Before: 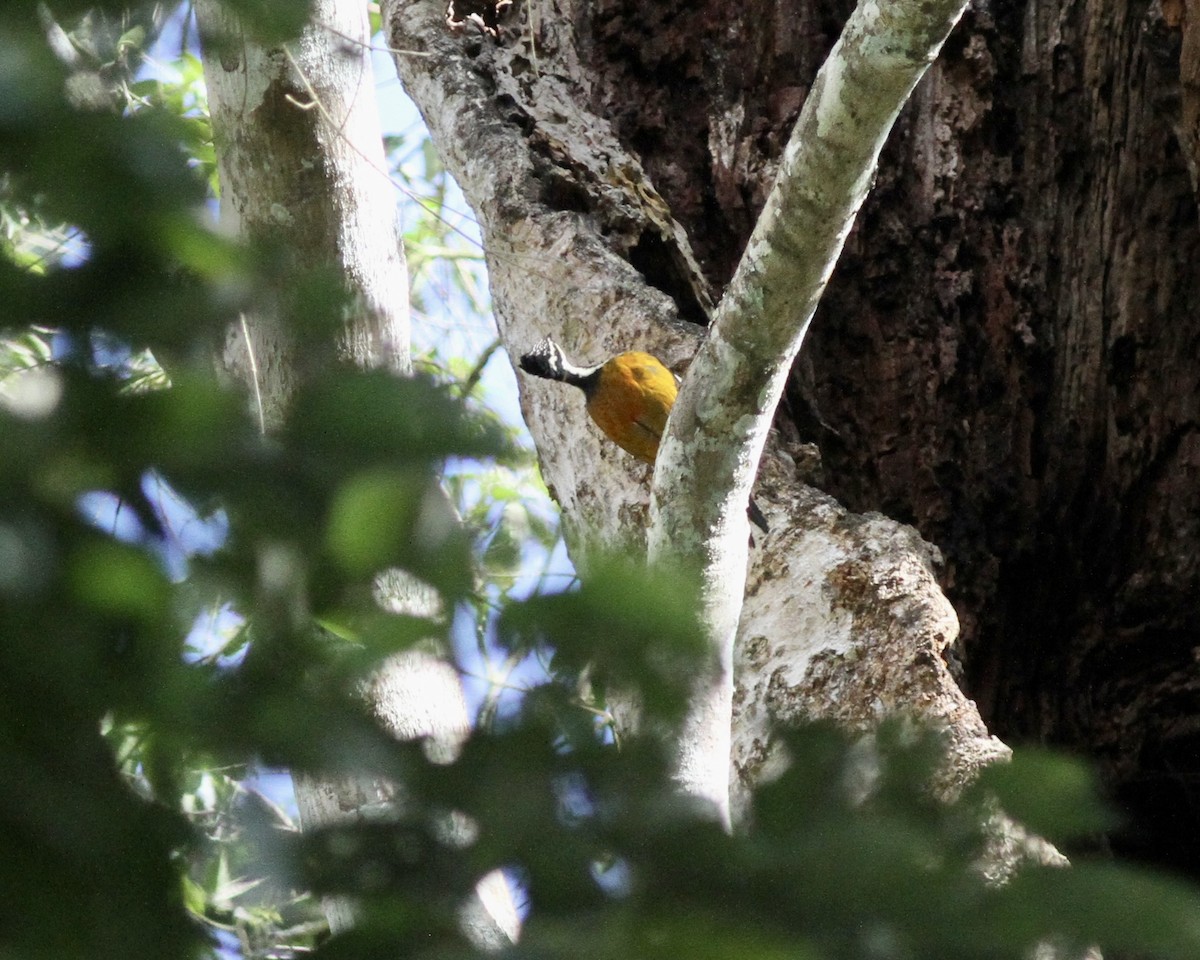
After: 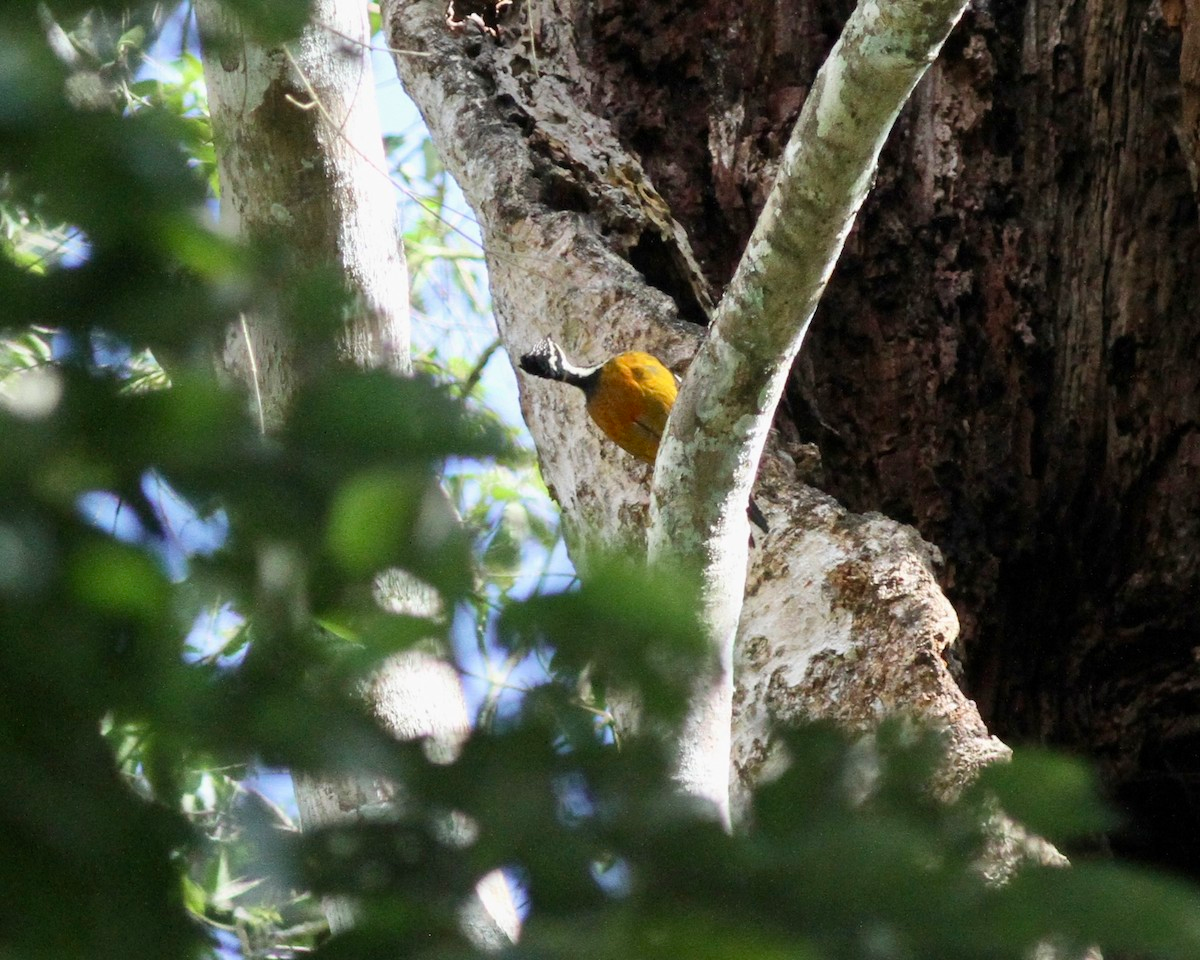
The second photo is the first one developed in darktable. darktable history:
velvia: strength 8.8%
